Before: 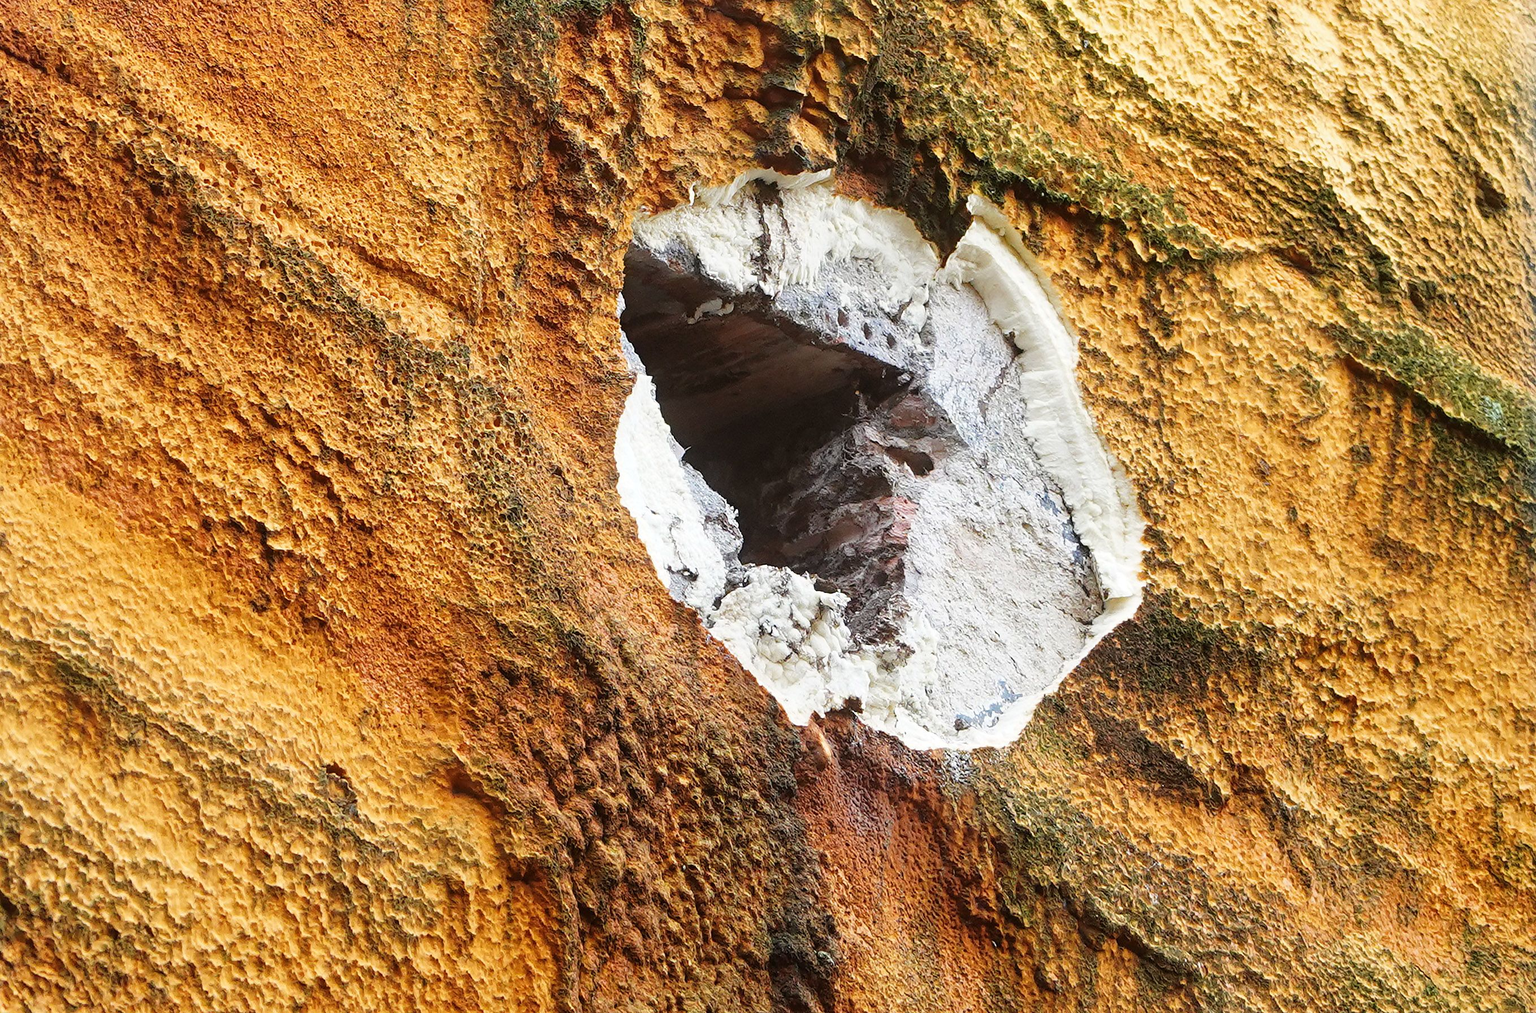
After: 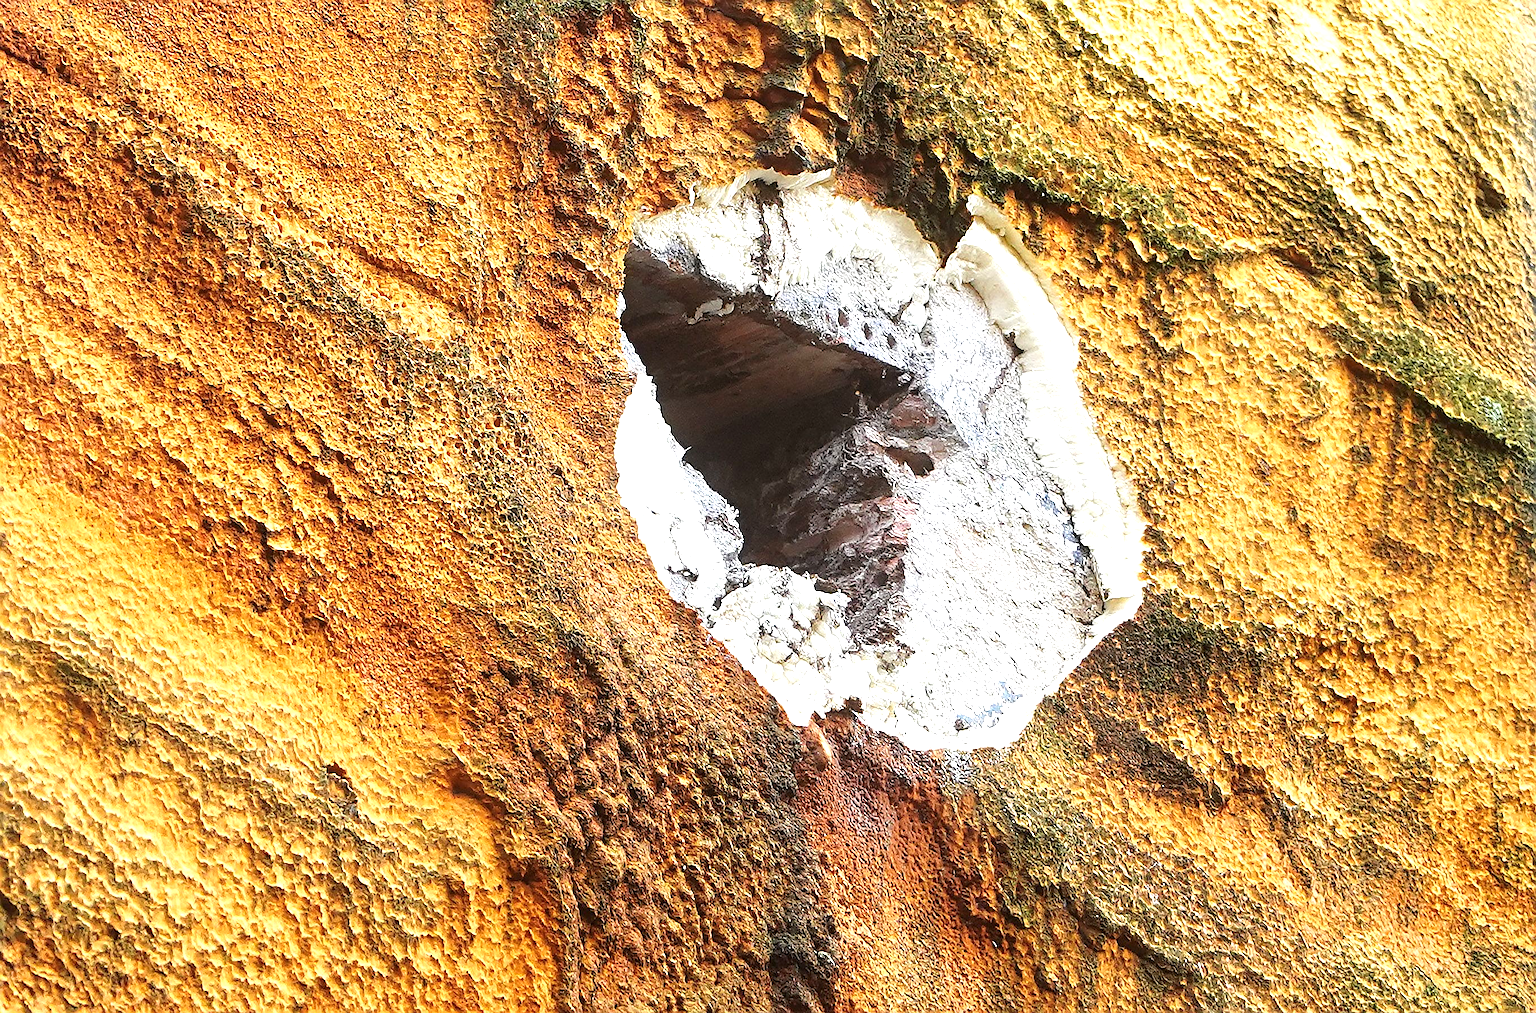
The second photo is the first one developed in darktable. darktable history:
sharpen: amount 0.6
exposure: black level correction 0, exposure 0.7 EV, compensate exposure bias true, compensate highlight preservation false
